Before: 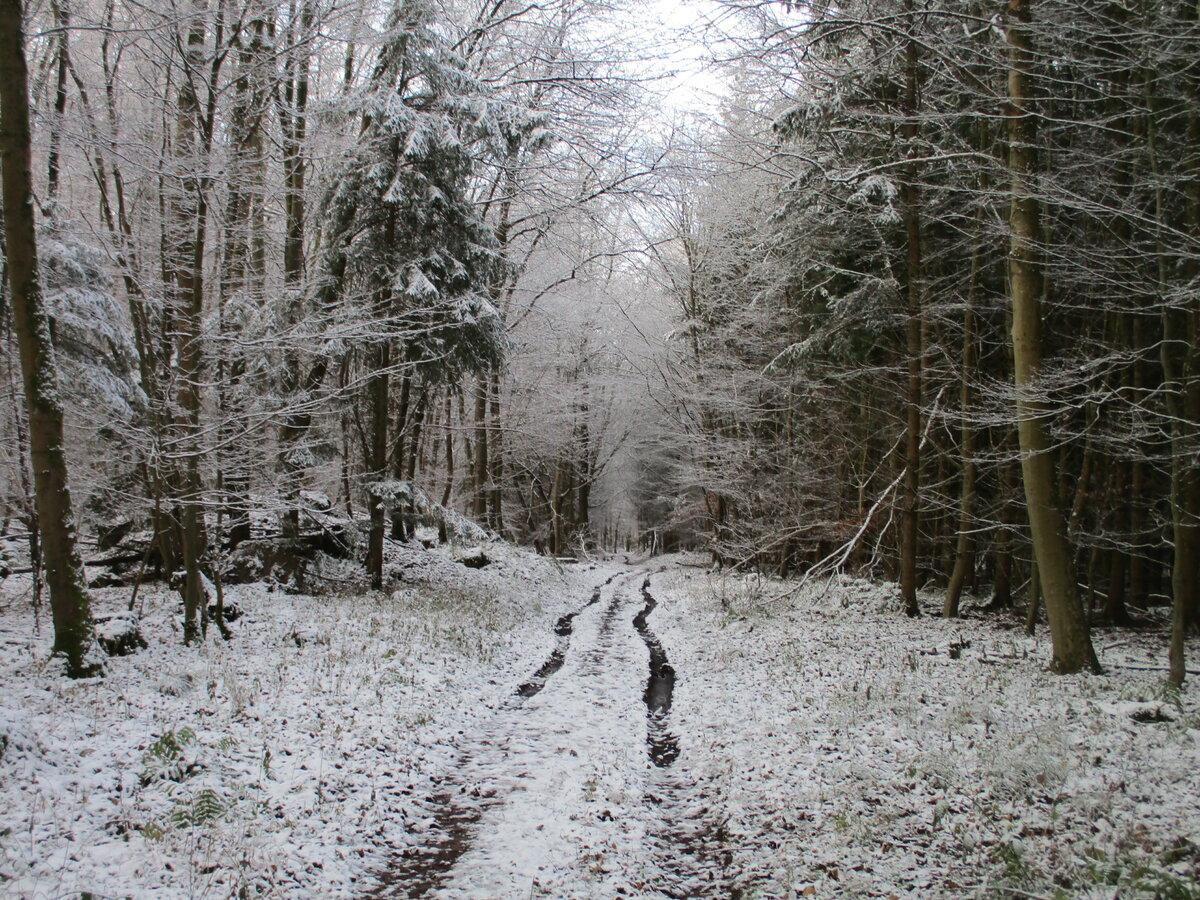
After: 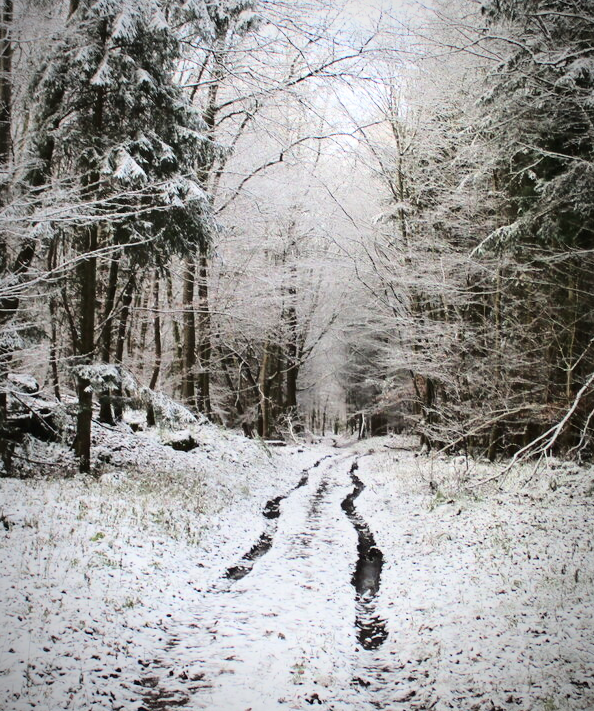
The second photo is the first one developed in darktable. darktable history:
crop and rotate: angle 0.02°, left 24.333%, top 13.059%, right 26.132%, bottom 7.863%
color correction: highlights b* 0.029
vignetting: fall-off radius 69.29%, brightness -0.706, saturation -0.486, automatic ratio true
base curve: curves: ch0 [(0, 0) (0.028, 0.03) (0.121, 0.232) (0.46, 0.748) (0.859, 0.968) (1, 1)]
